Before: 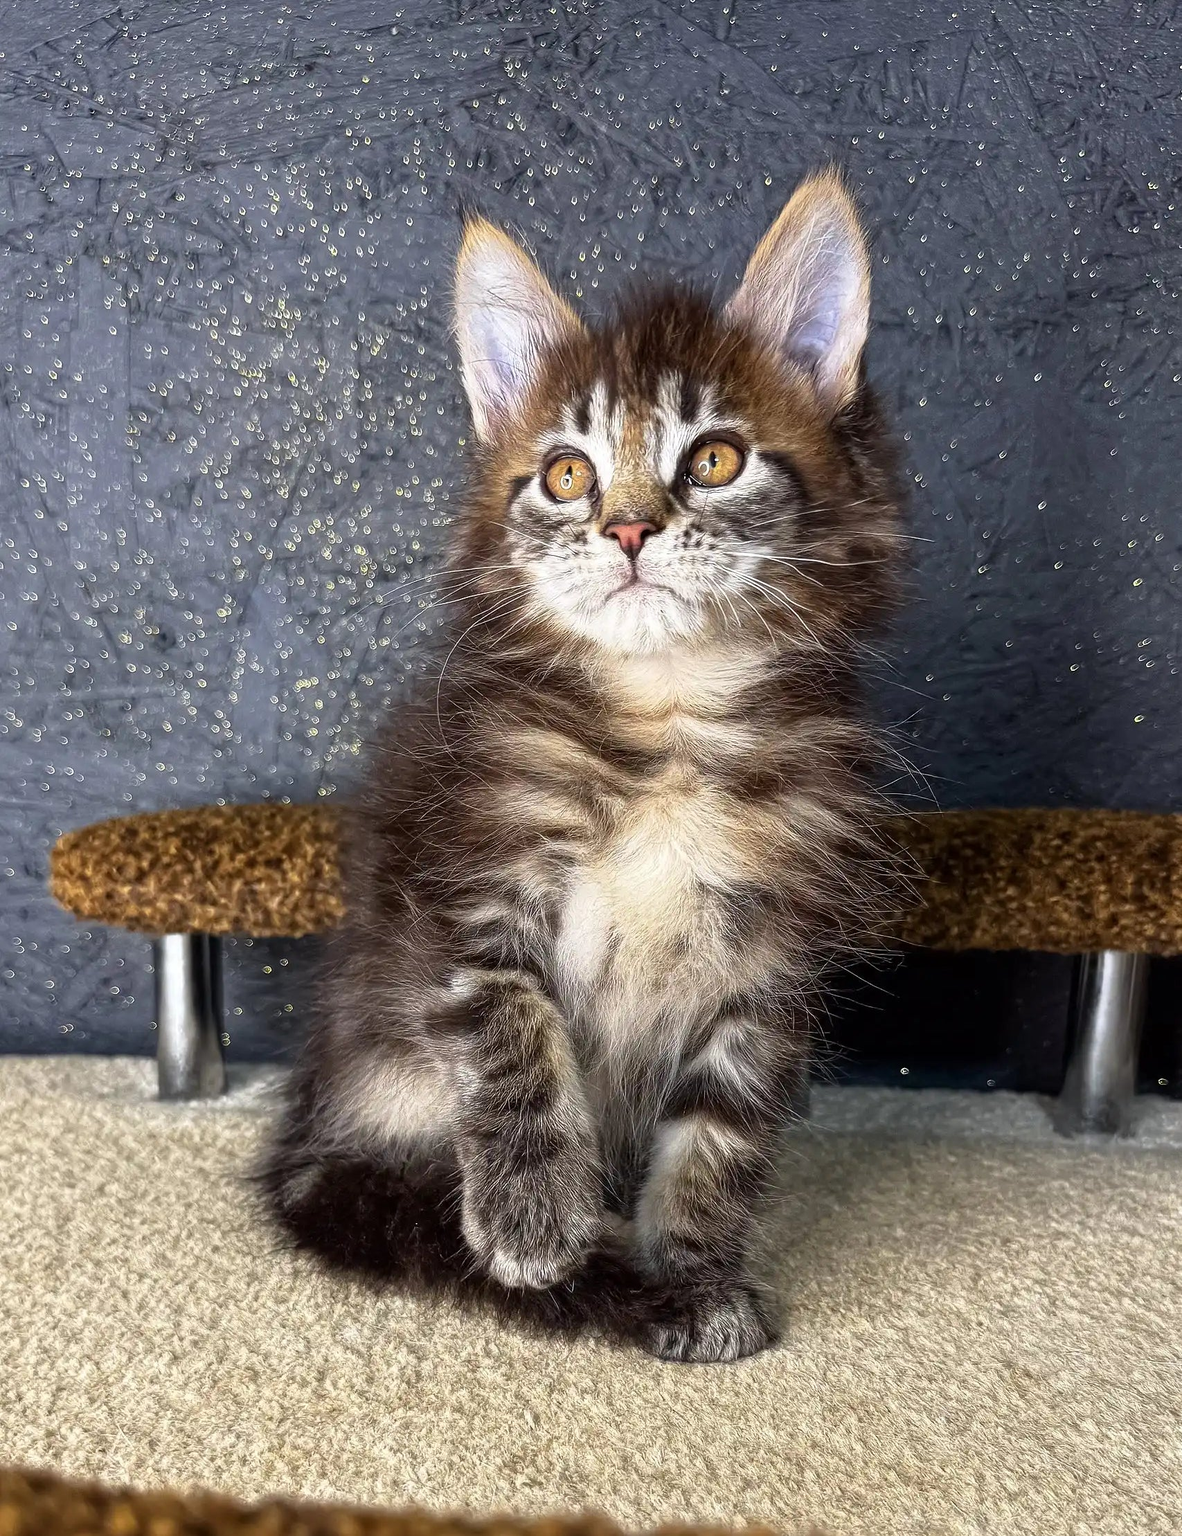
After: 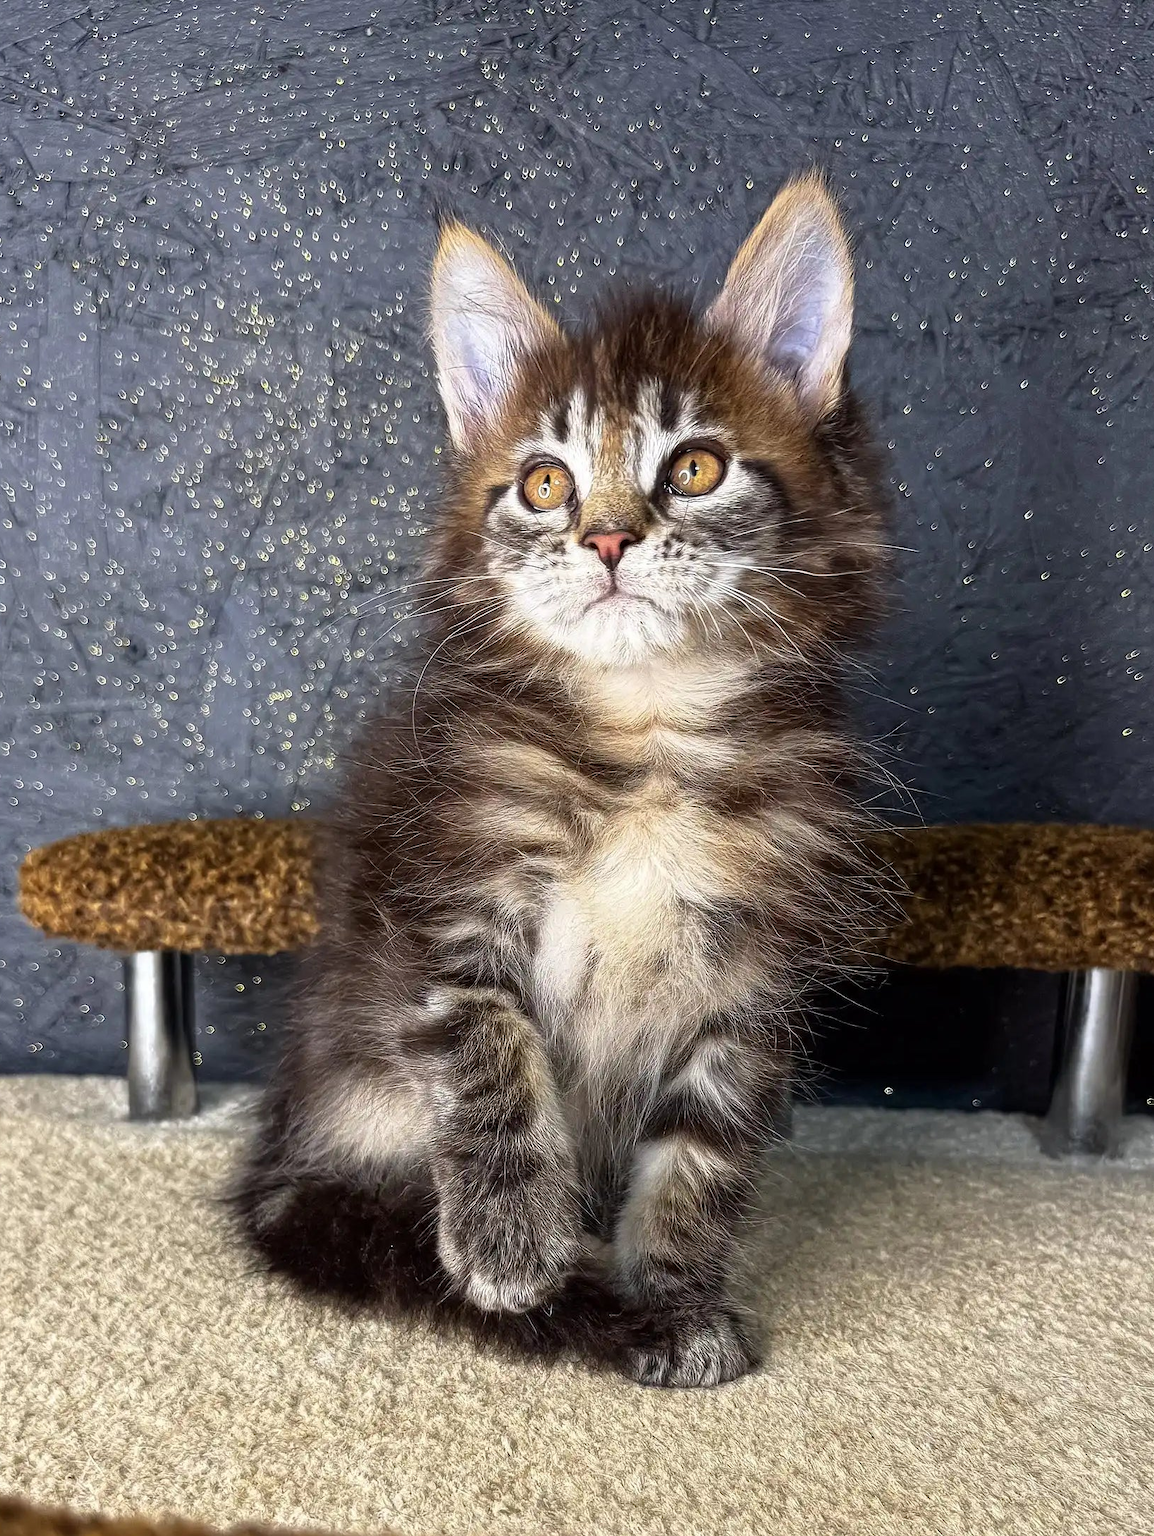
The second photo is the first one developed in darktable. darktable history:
crop and rotate: left 2.749%, right 1.289%, bottom 1.769%
